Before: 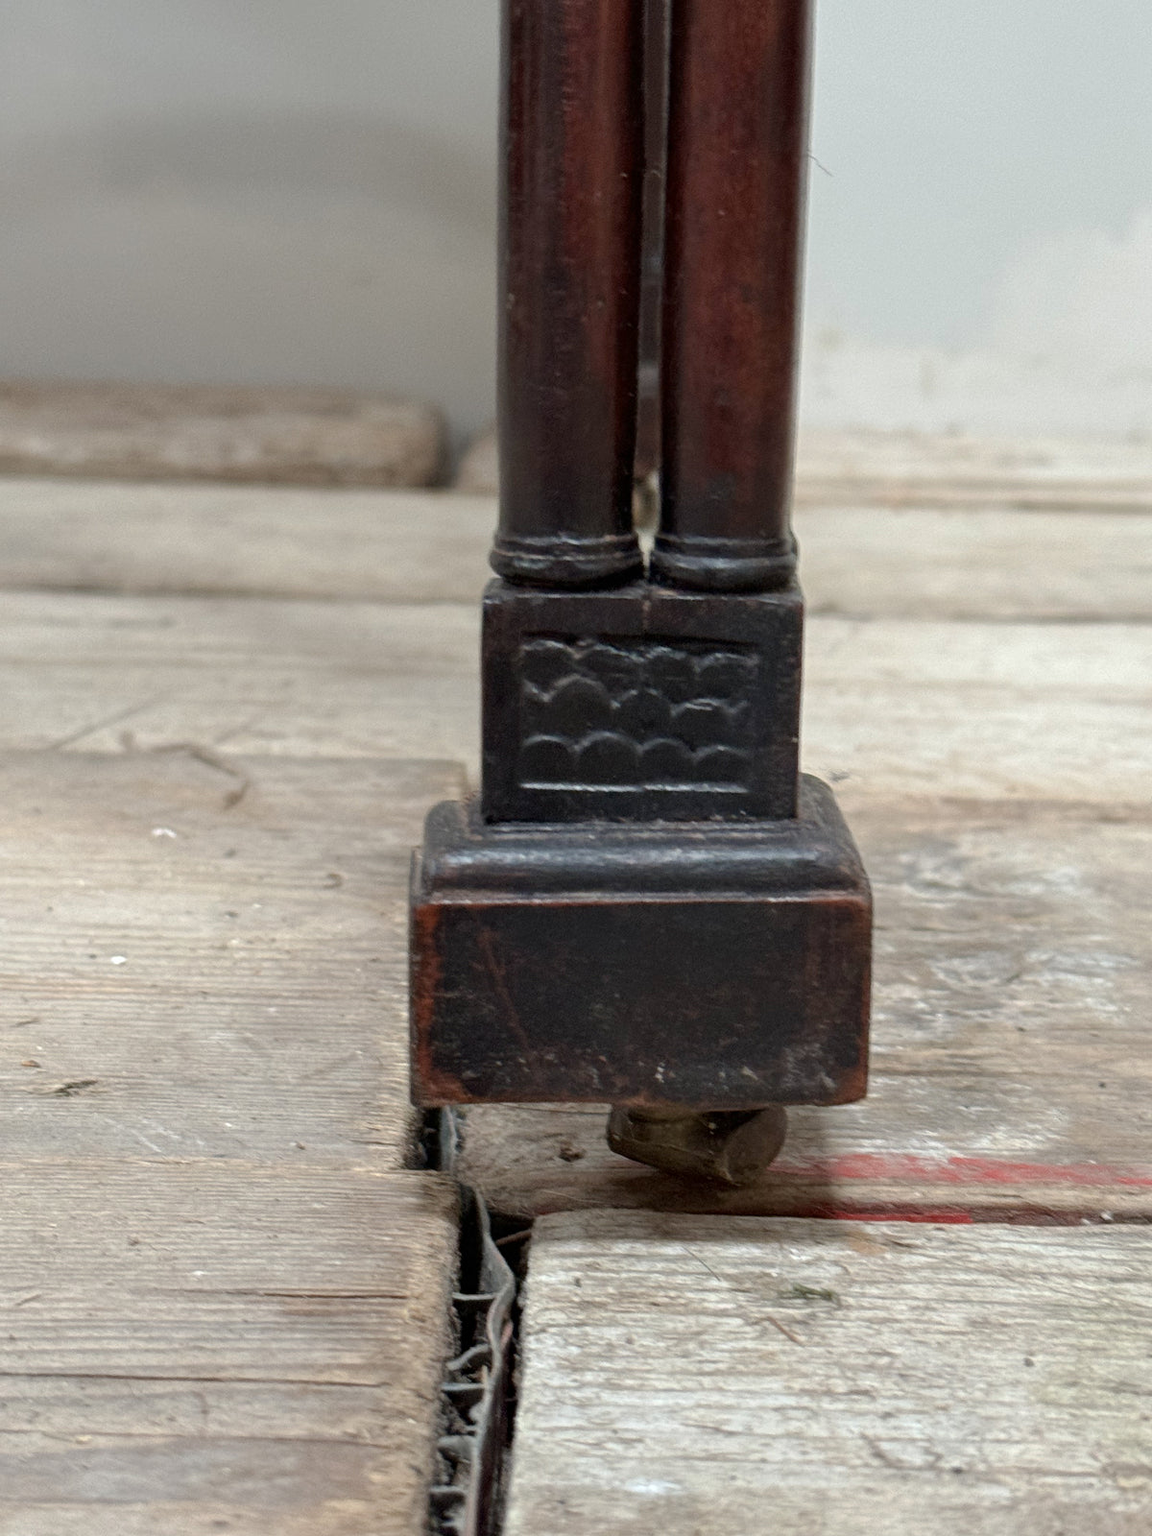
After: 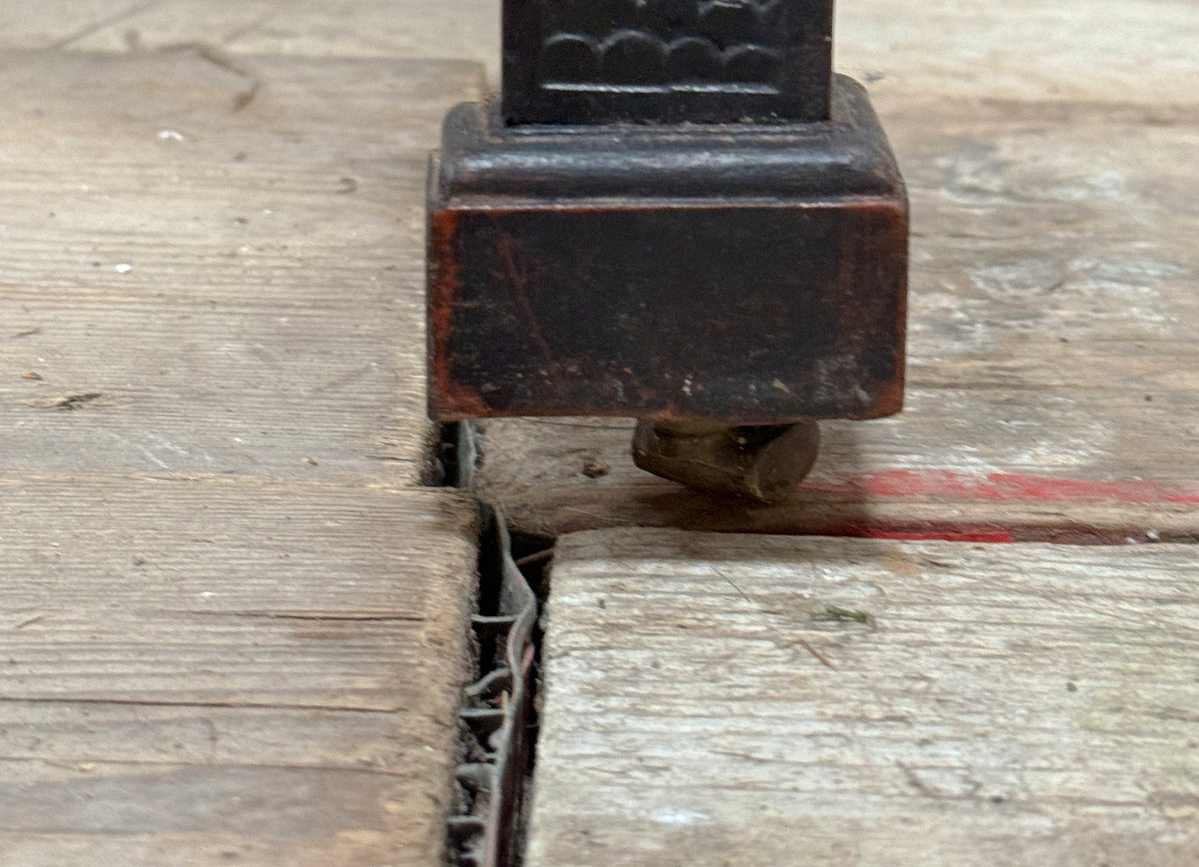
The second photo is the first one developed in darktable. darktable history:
crop and rotate: top 45.791%, right 0.07%
contrast brightness saturation: saturation 0.179
